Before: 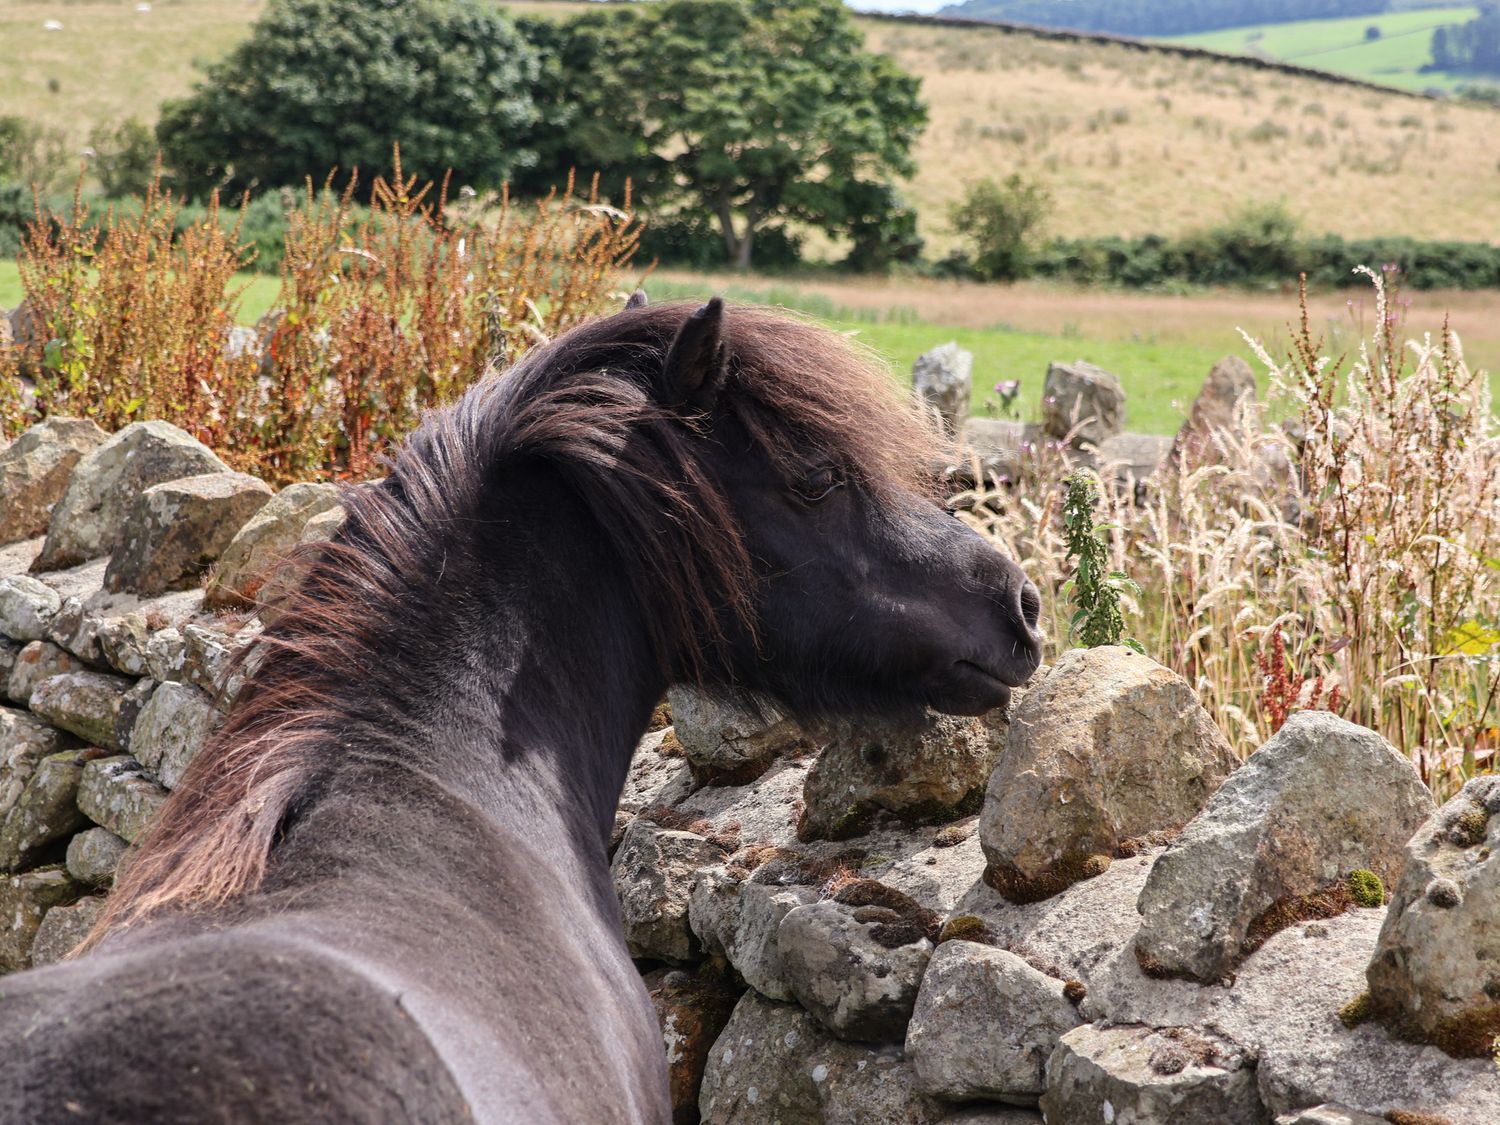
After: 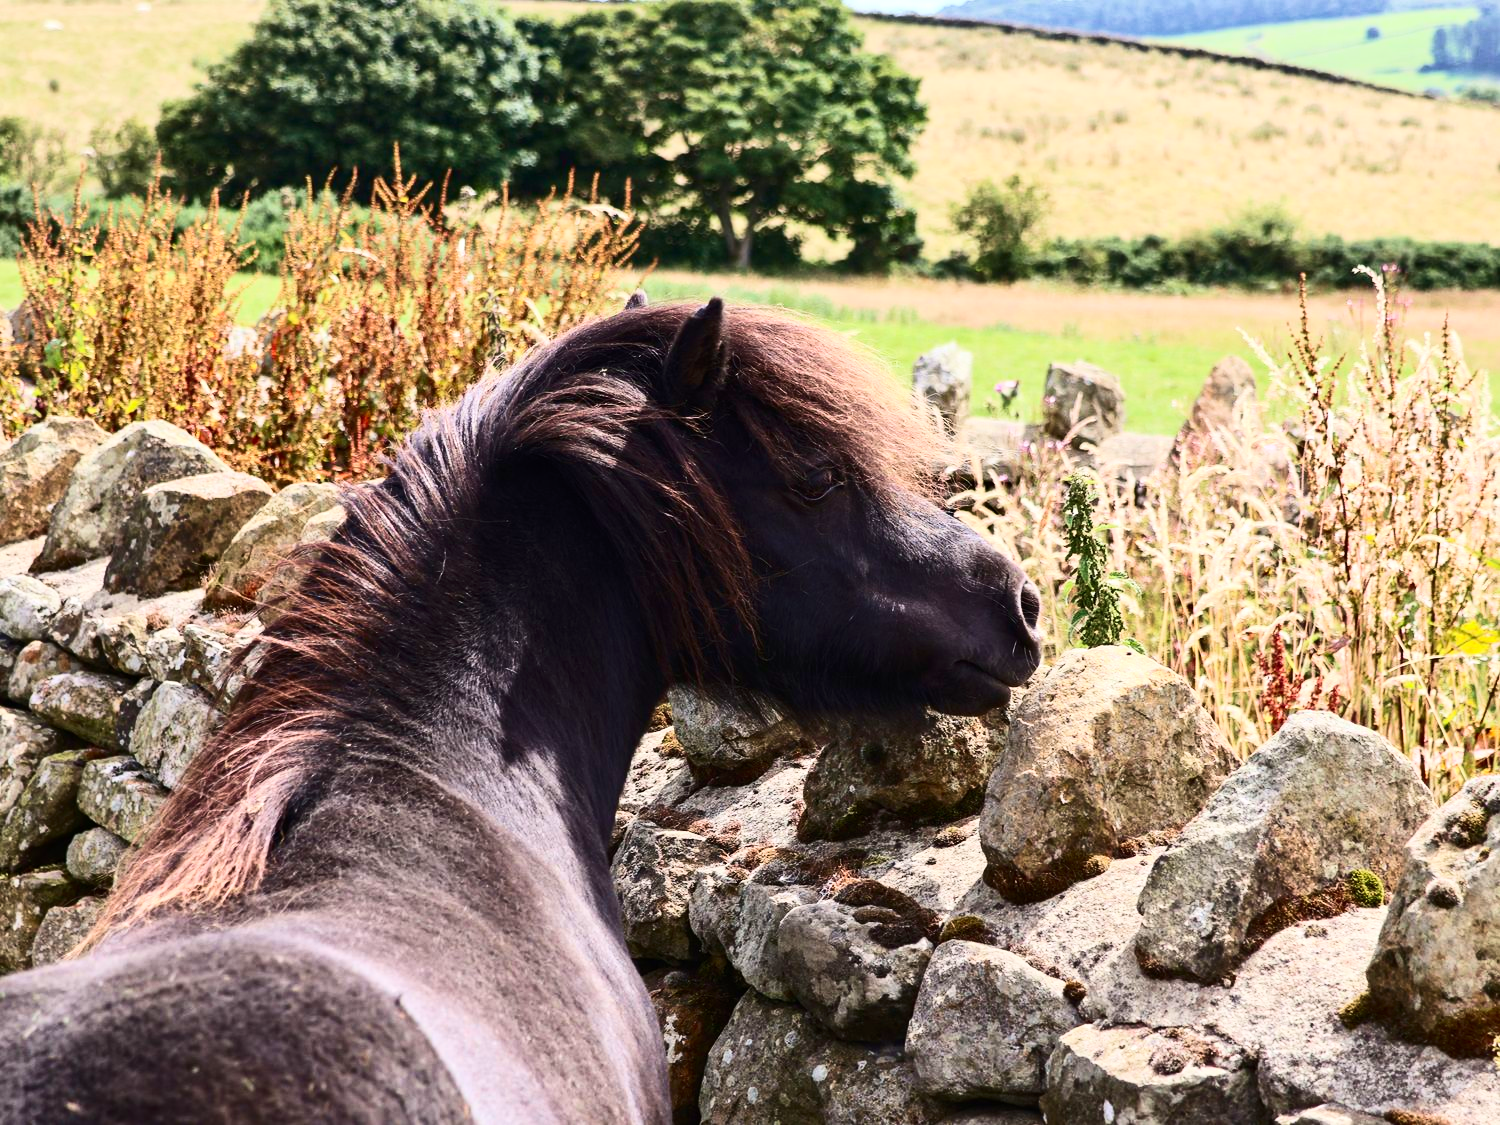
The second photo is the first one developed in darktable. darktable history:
velvia: on, module defaults
contrast brightness saturation: contrast 0.401, brightness 0.112, saturation 0.208
